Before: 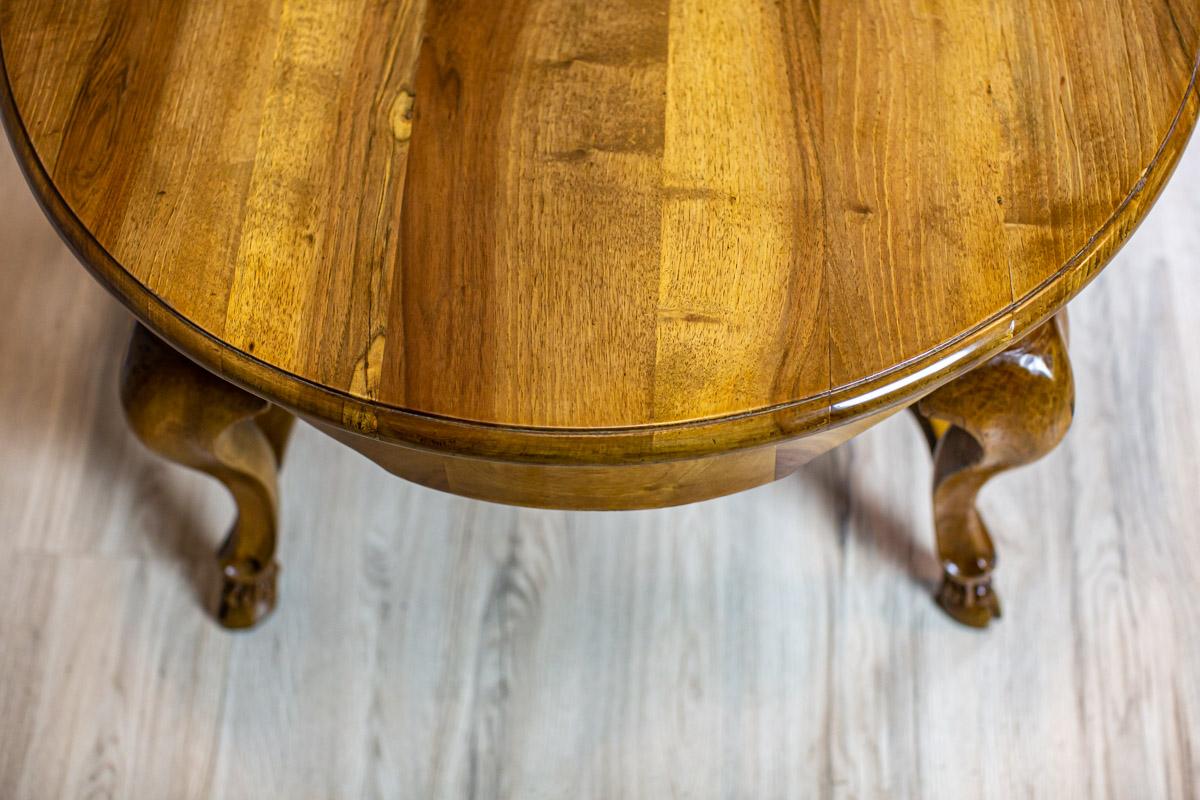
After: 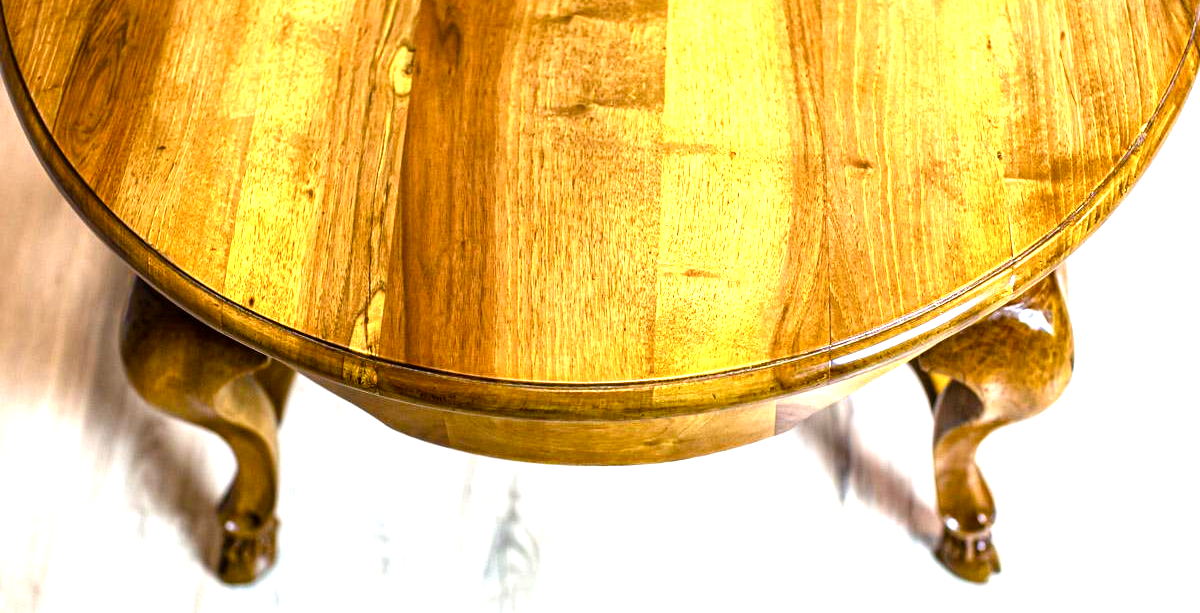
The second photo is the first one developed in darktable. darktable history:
exposure: exposure 1.137 EV, compensate highlight preservation false
color balance rgb: shadows lift › luminance -20%, power › hue 72.24°, highlights gain › luminance 15%, global offset › hue 171.6°, perceptual saturation grading › global saturation 14.09%, perceptual saturation grading › highlights -25%, perceptual saturation grading › shadows 25%, global vibrance 25%, contrast 10%
crop: top 5.667%, bottom 17.637%
